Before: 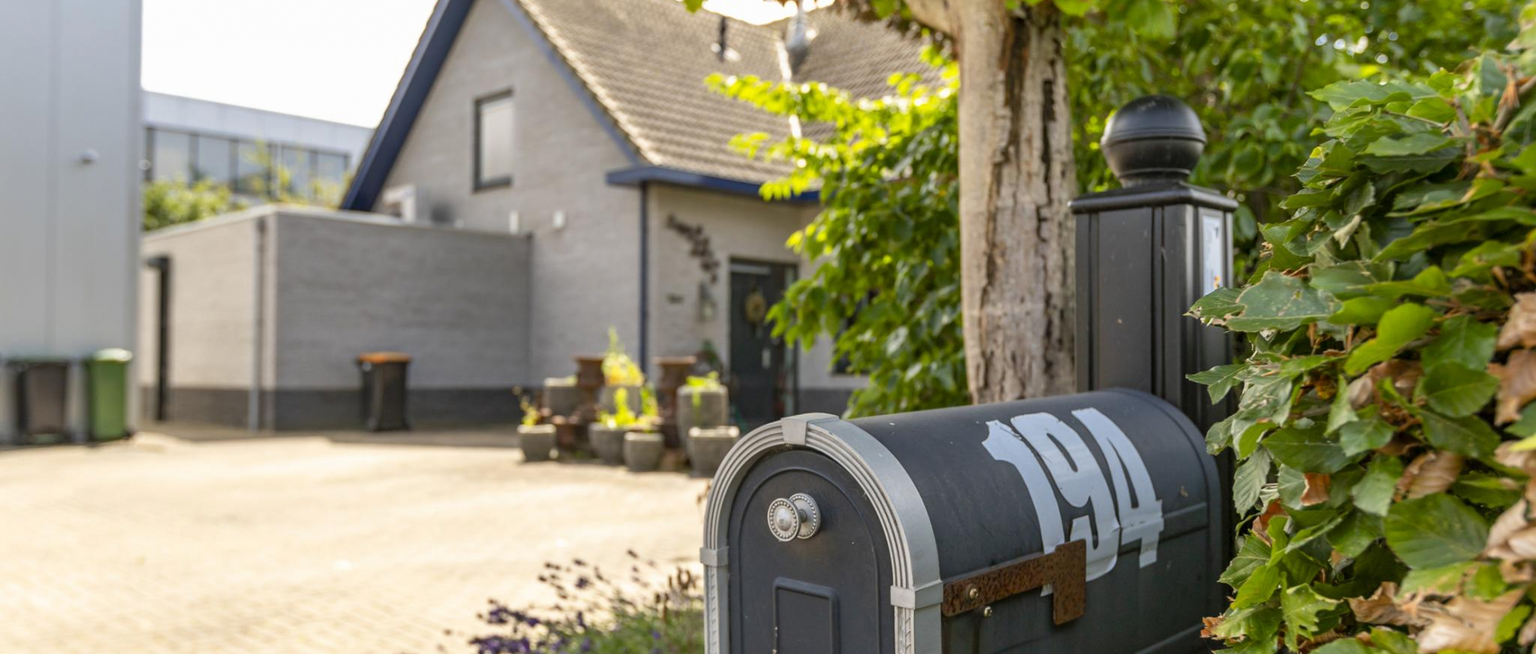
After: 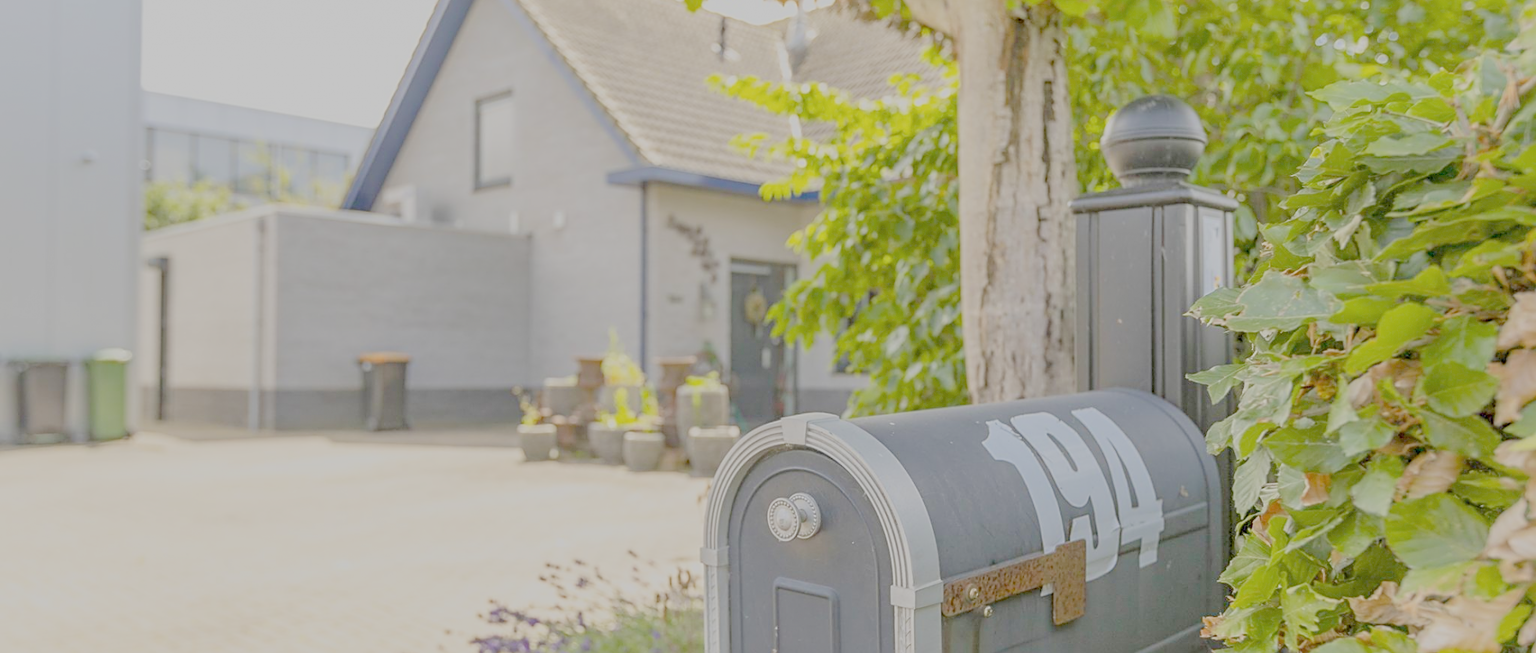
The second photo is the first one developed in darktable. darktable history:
sharpen: on, module defaults
exposure: exposure 0.033 EV
filmic rgb: black relative exposure -8.2 EV, white relative exposure 4.4 EV, threshold 3 EV, hardness 3.93, latitude 50%, contrast 0.765, color science v5 (2021), contrast in shadows safe, contrast in highlights safe
color balance rgb: linear chroma grading › global chroma -3%
